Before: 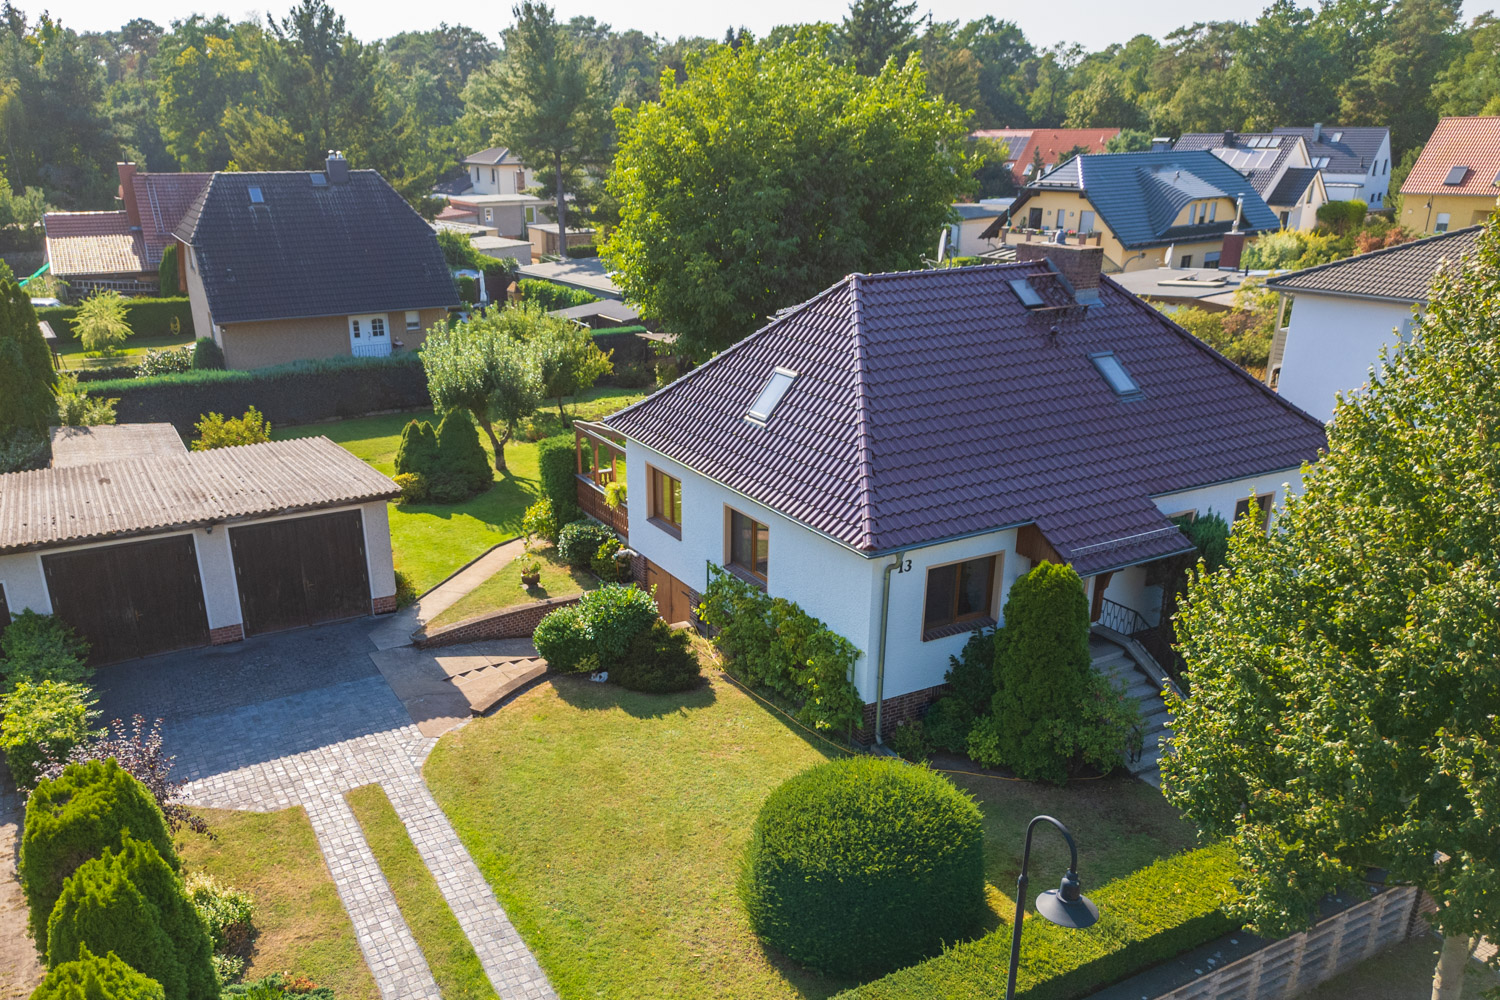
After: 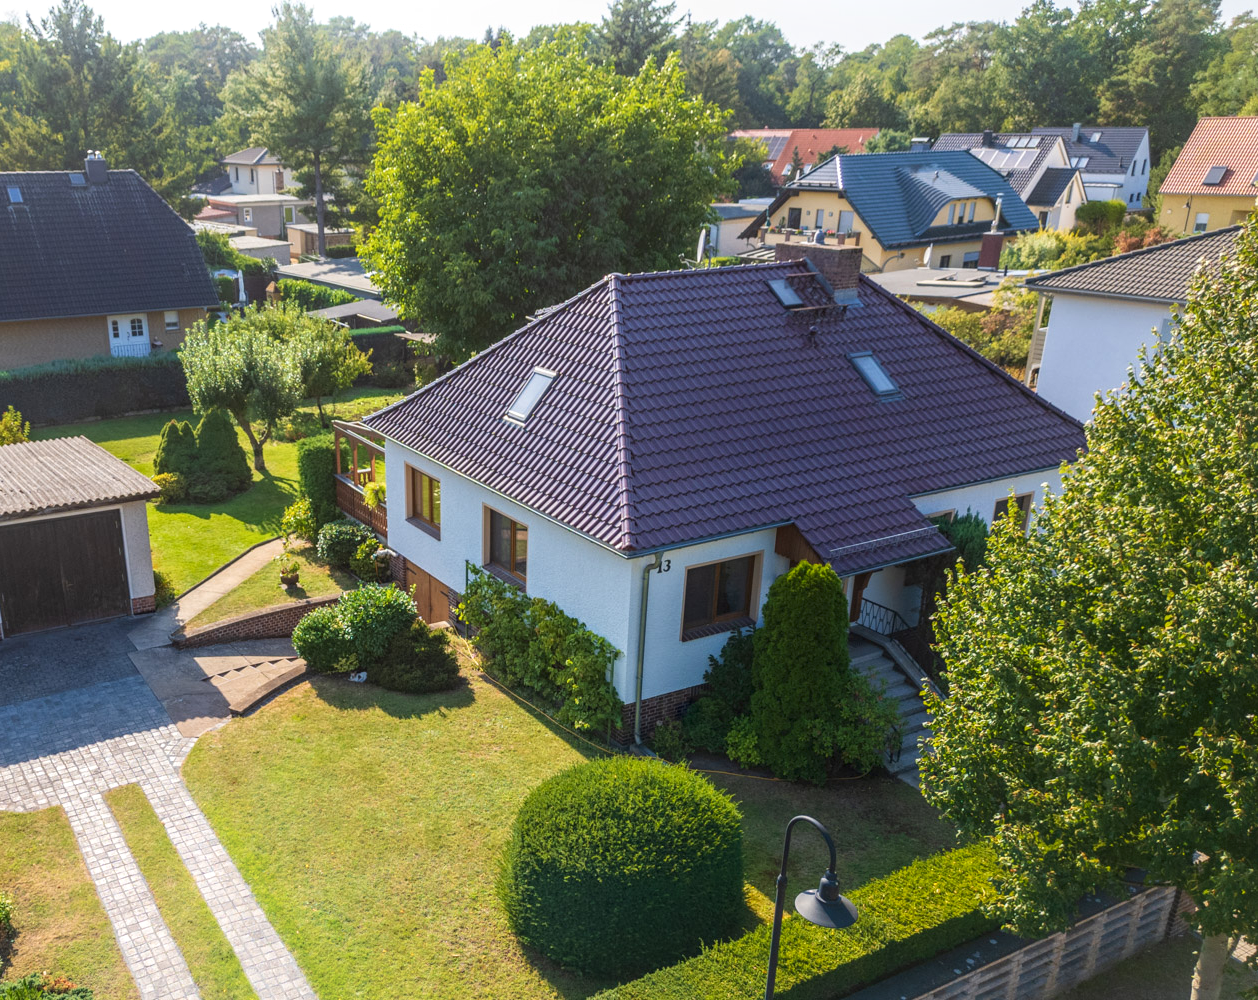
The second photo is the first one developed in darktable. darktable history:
shadows and highlights: shadows -53.79, highlights 87.6, soften with gaussian
local contrast: on, module defaults
crop: left 16.114%
